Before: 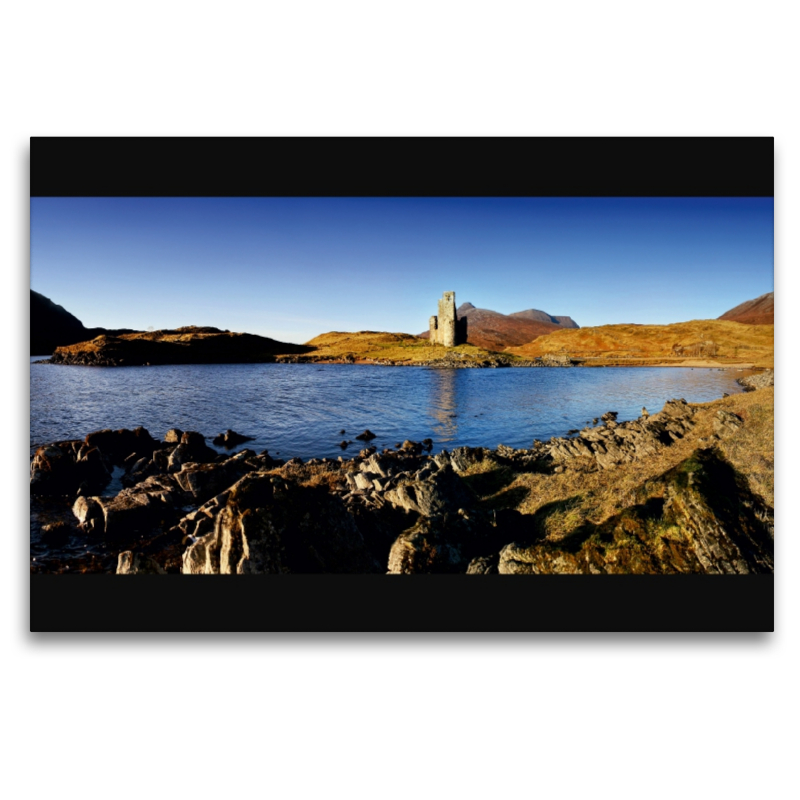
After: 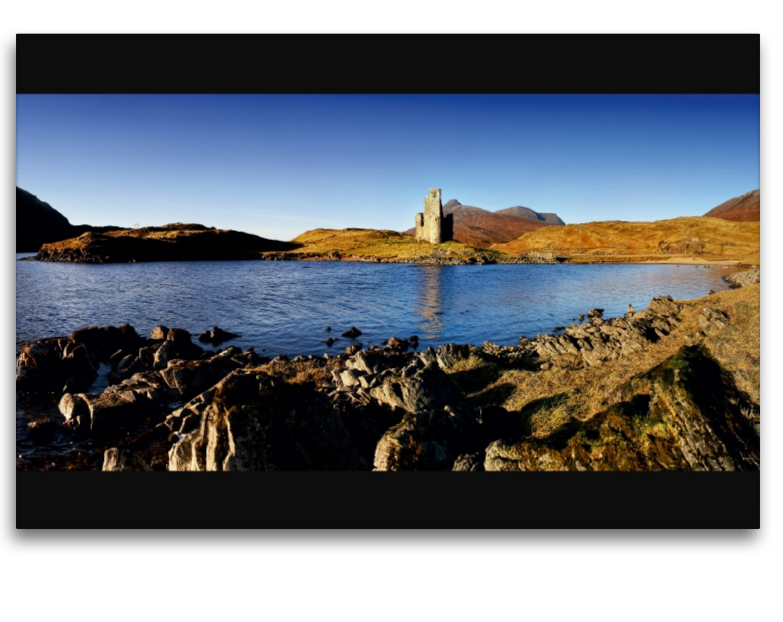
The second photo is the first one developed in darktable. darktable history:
crop and rotate: left 1.896%, top 12.998%, right 0.212%, bottom 9.188%
